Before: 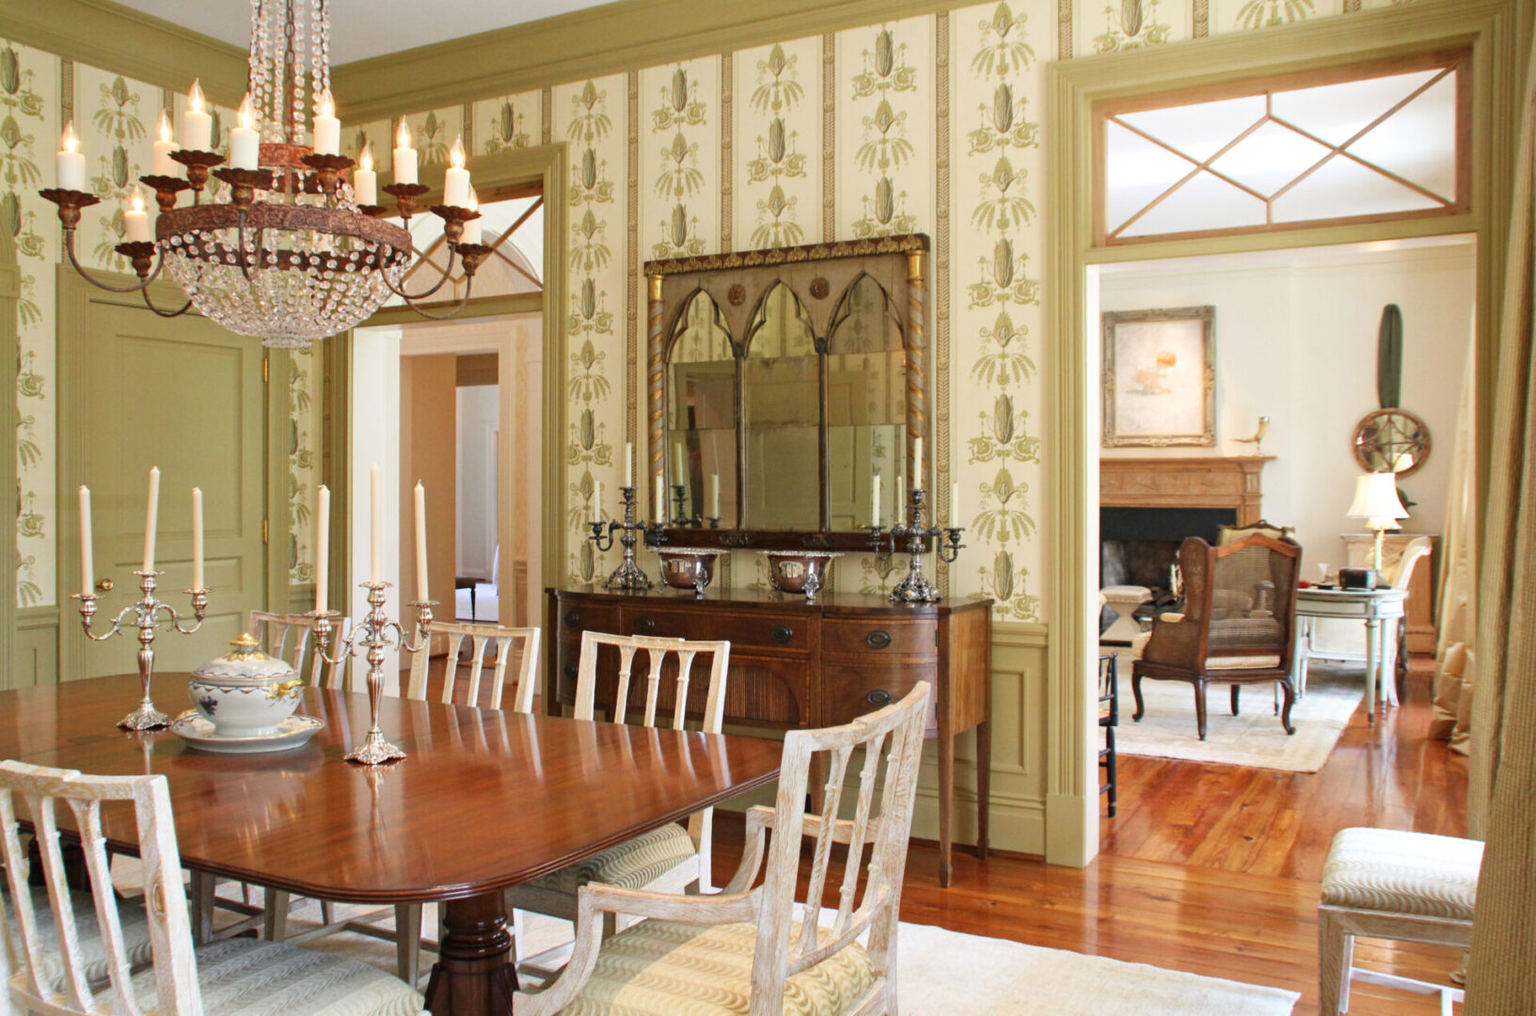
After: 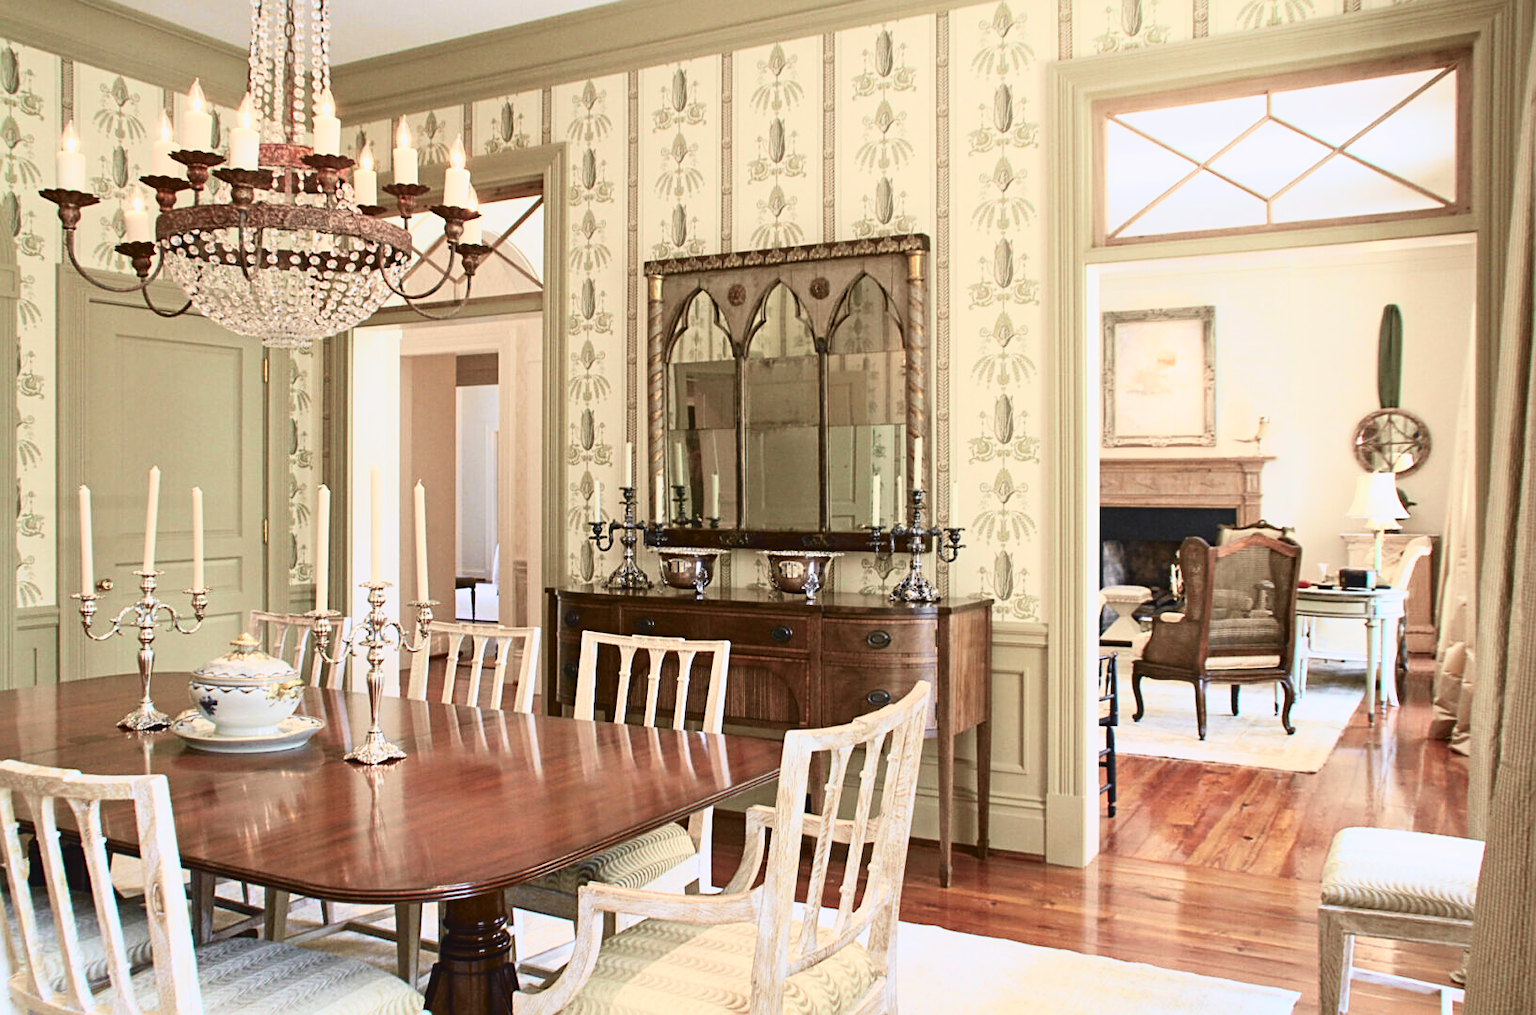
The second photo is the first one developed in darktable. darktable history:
sharpen: on, module defaults
tone curve: curves: ch0 [(0, 0.039) (0.104, 0.094) (0.285, 0.301) (0.673, 0.796) (0.845, 0.932) (0.994, 0.971)]; ch1 [(0, 0) (0.356, 0.385) (0.424, 0.405) (0.498, 0.502) (0.586, 0.57) (0.657, 0.642) (1, 1)]; ch2 [(0, 0) (0.424, 0.438) (0.46, 0.453) (0.515, 0.505) (0.557, 0.57) (0.612, 0.583) (0.722, 0.67) (1, 1)], color space Lab, independent channels, preserve colors none
